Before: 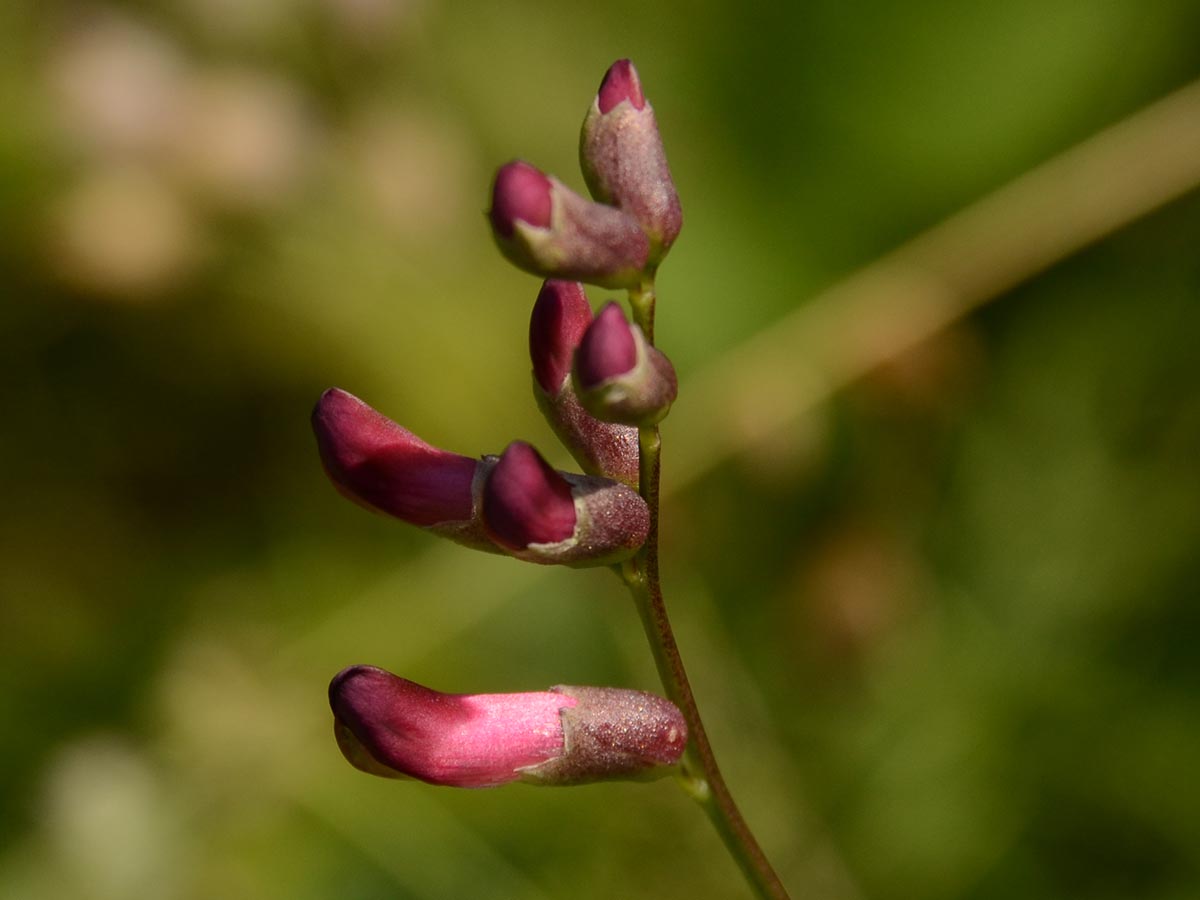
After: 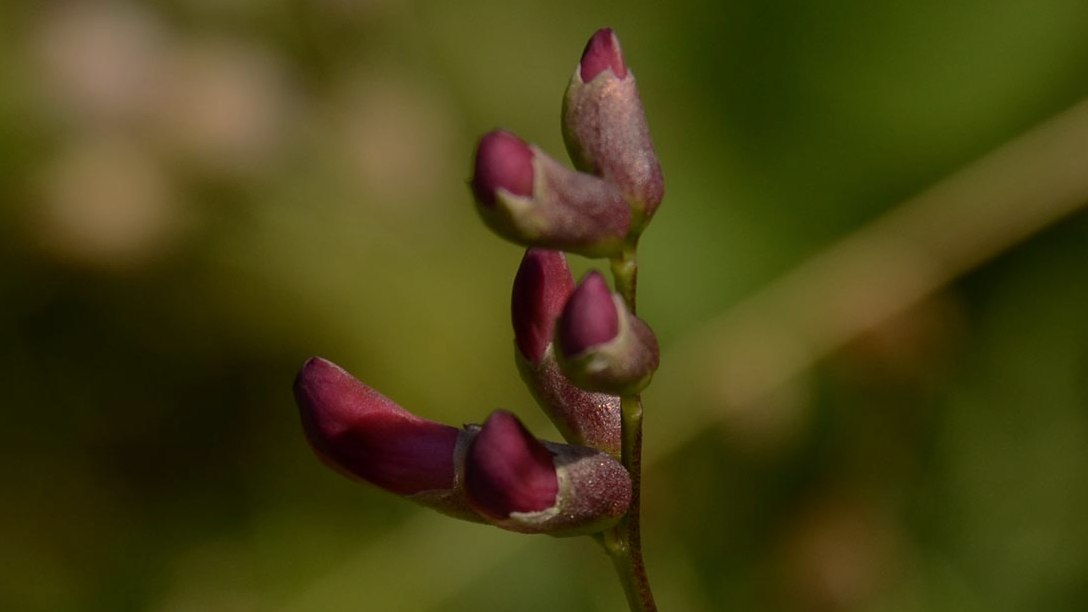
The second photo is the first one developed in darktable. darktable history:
crop: left 1.509%, top 3.452%, right 7.696%, bottom 28.452%
base curve: curves: ch0 [(0, 0) (0.595, 0.418) (1, 1)], preserve colors none
